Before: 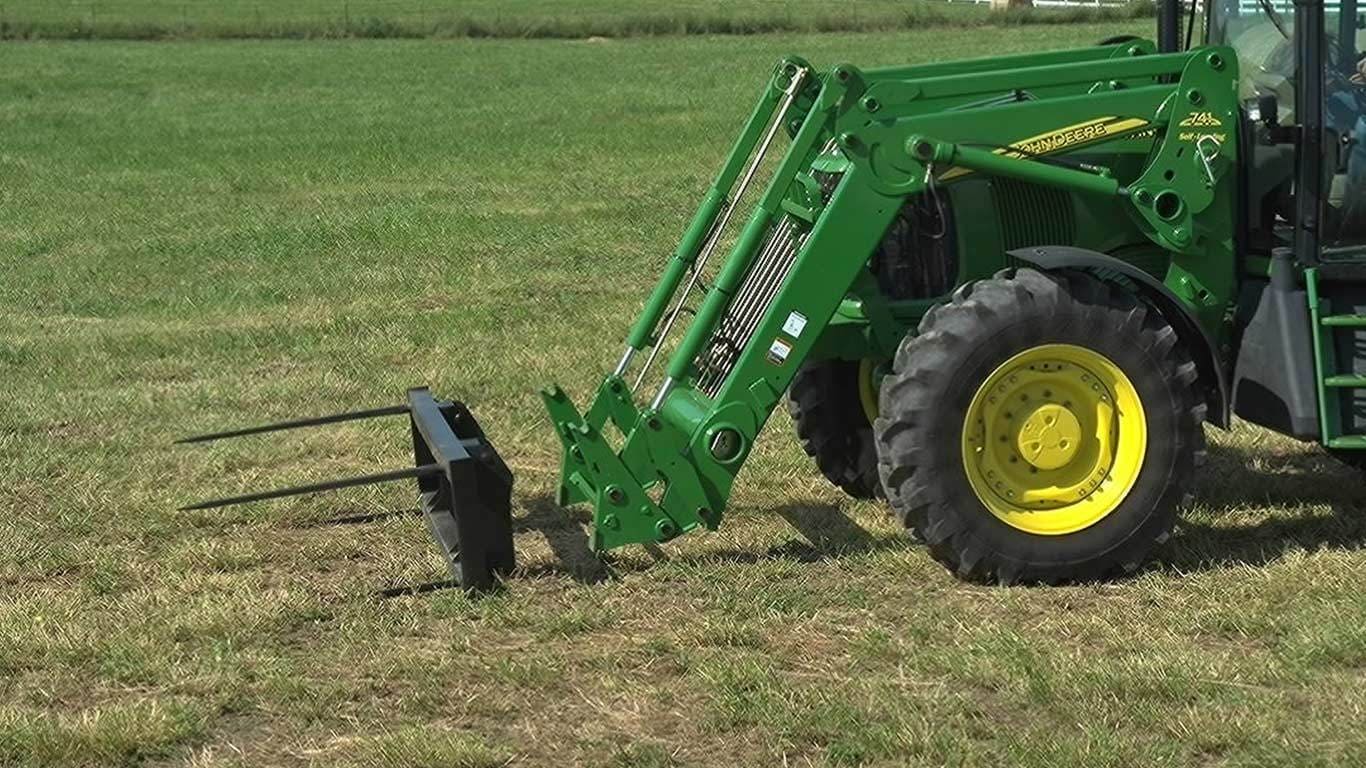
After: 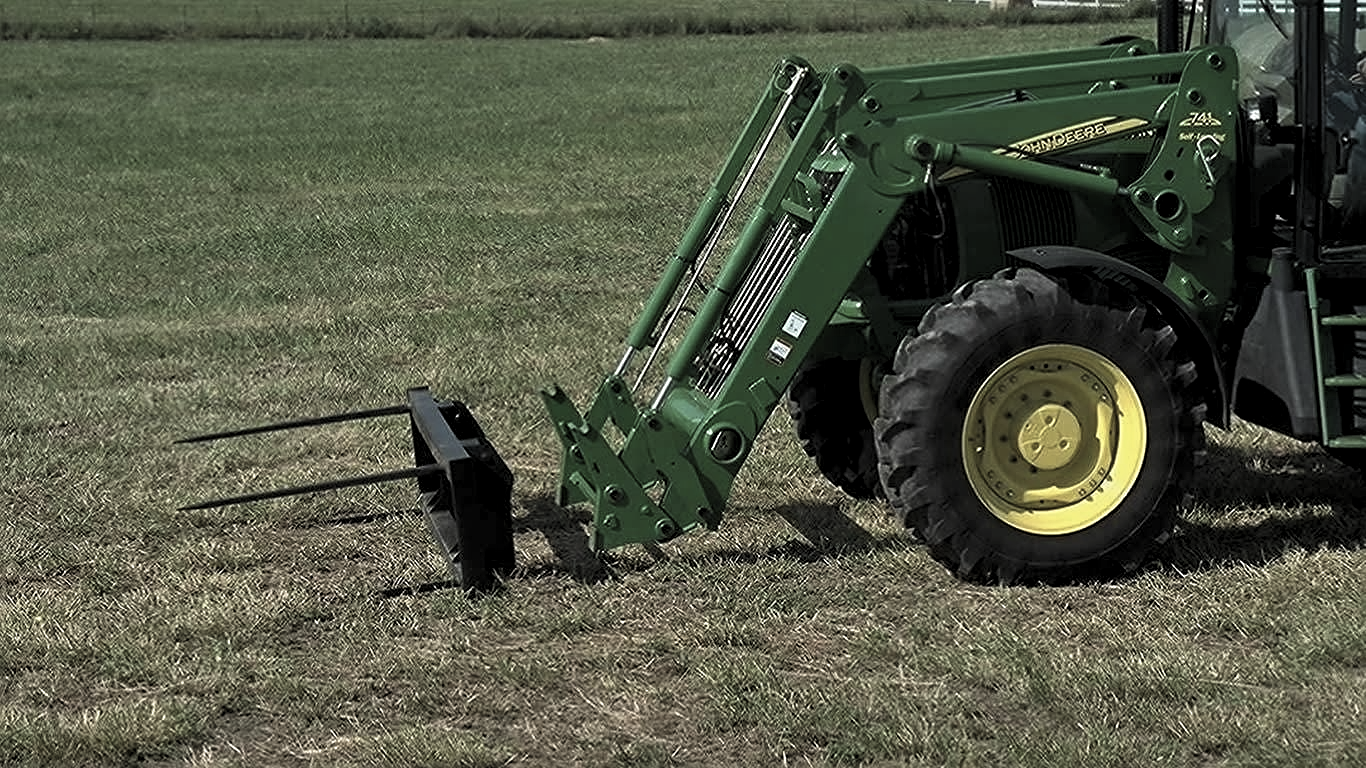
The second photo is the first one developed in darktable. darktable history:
contrast brightness saturation: contrast -0.05, saturation -0.41
levels: levels [0.116, 0.574, 1]
sharpen: amount 0.55
